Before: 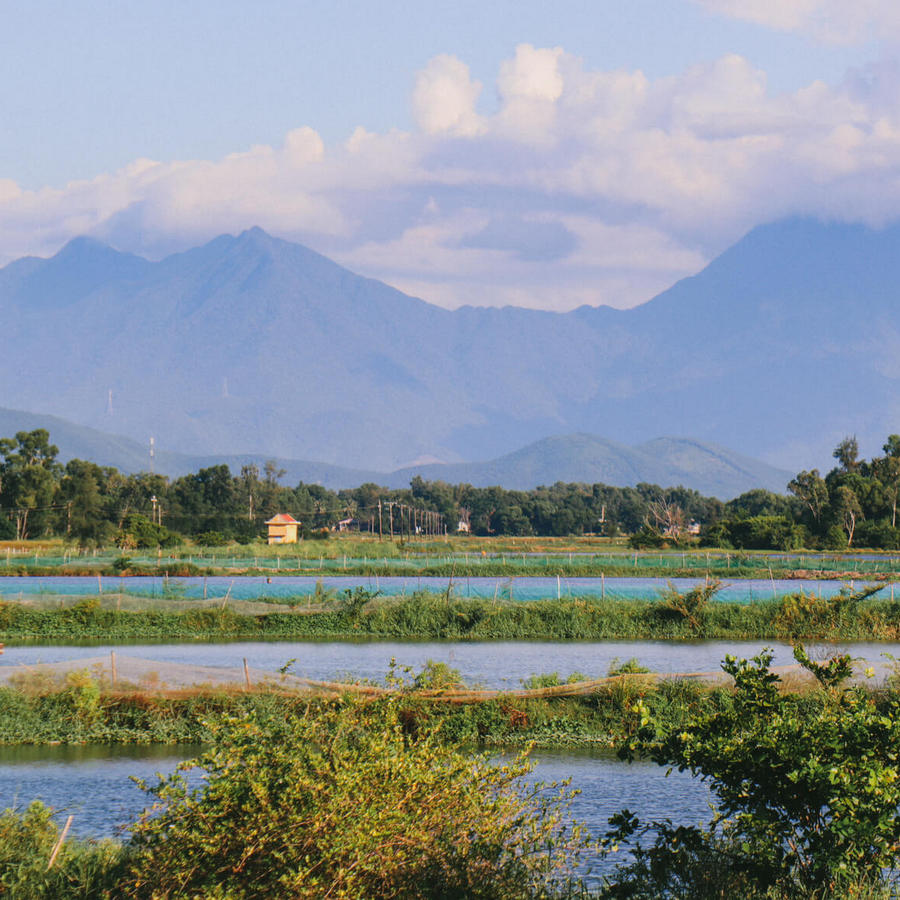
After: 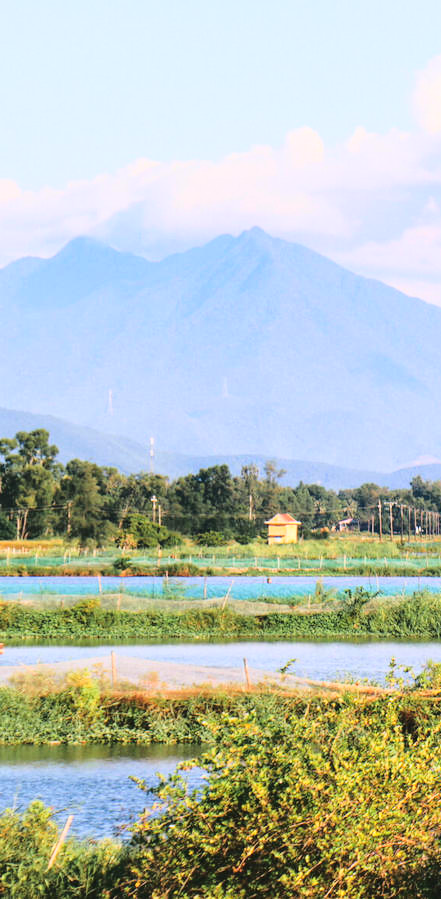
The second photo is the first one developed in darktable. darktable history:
exposure: exposure 0.187 EV, compensate exposure bias true, compensate highlight preservation false
base curve: curves: ch0 [(0, 0) (0.028, 0.03) (0.121, 0.232) (0.46, 0.748) (0.859, 0.968) (1, 1)]
crop and rotate: left 0.018%, top 0%, right 50.926%
